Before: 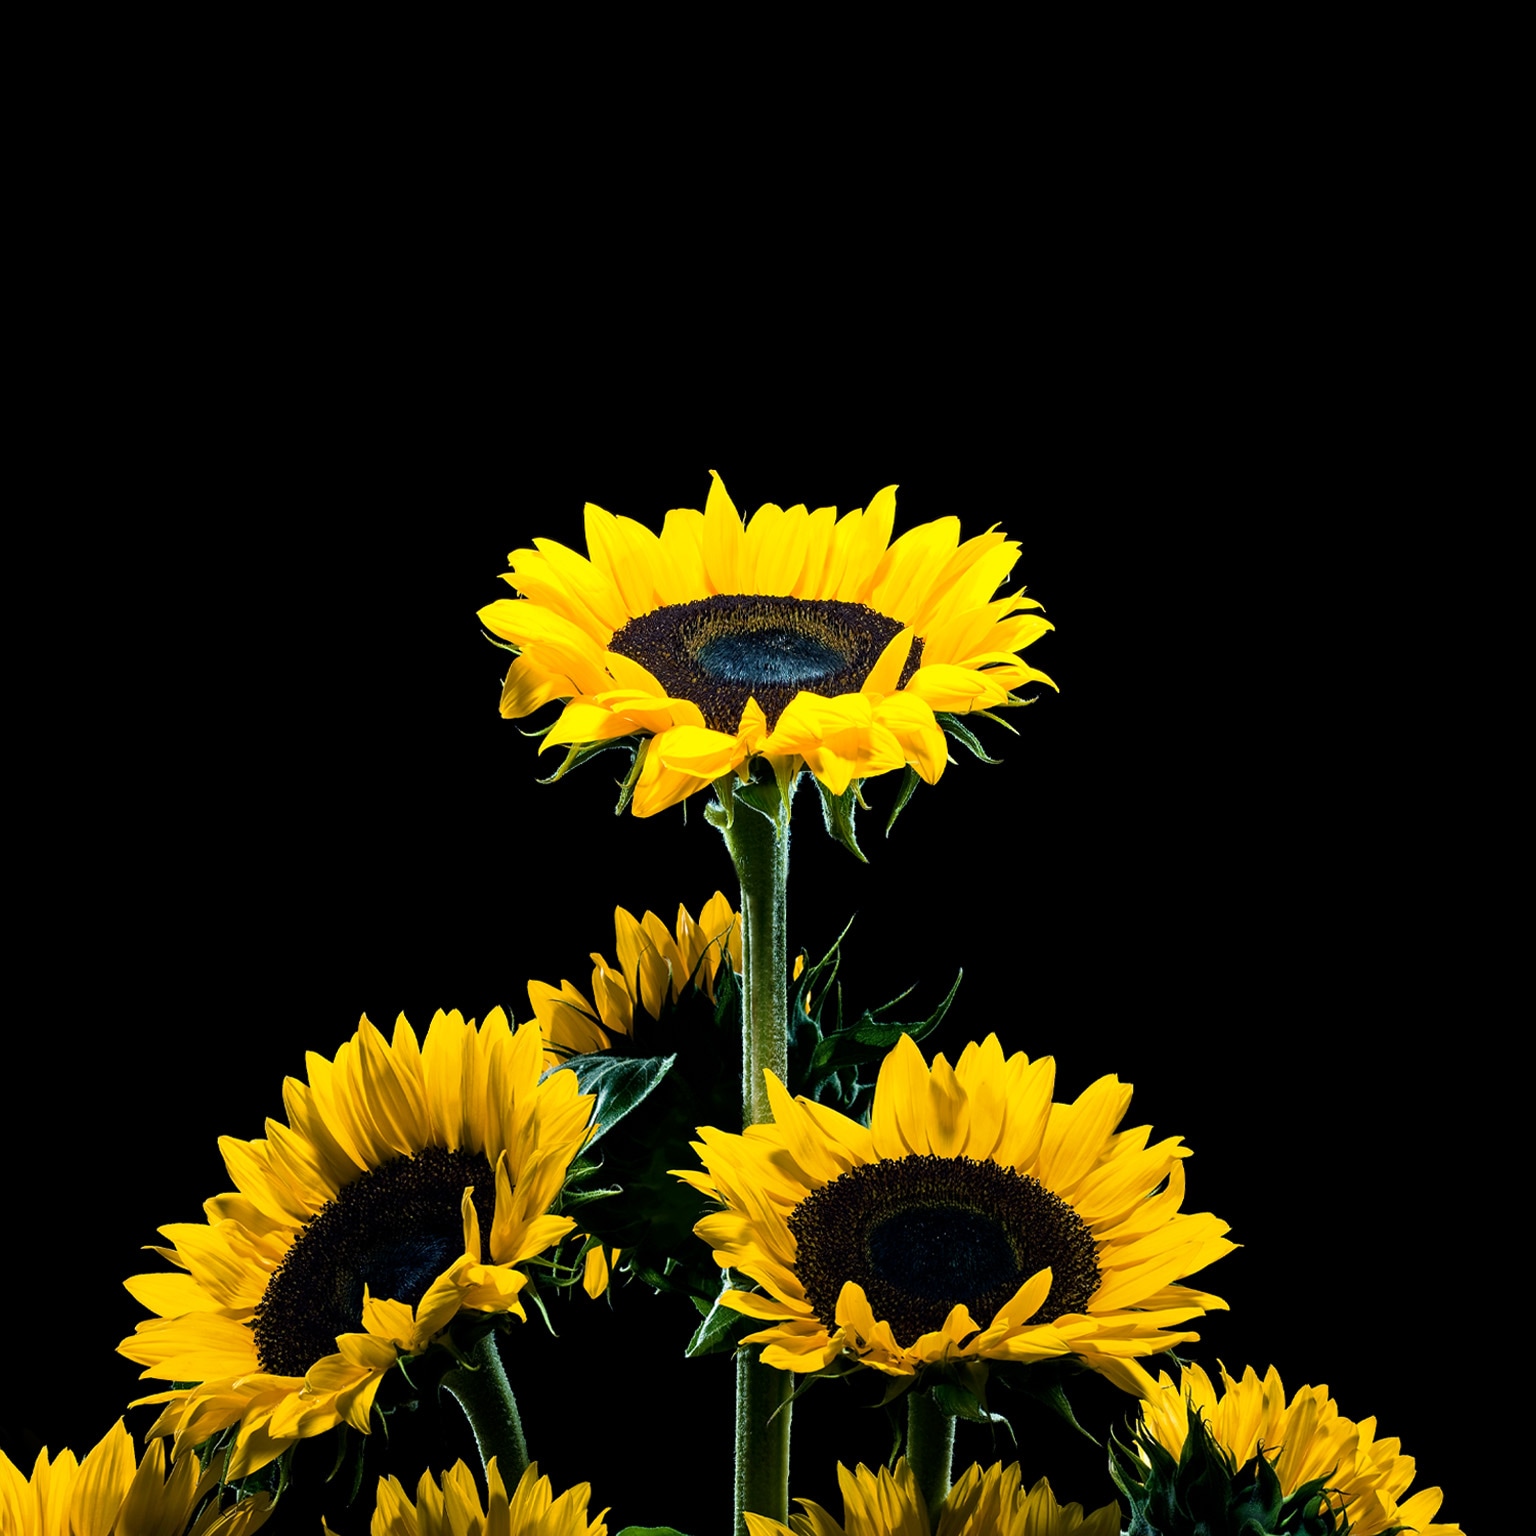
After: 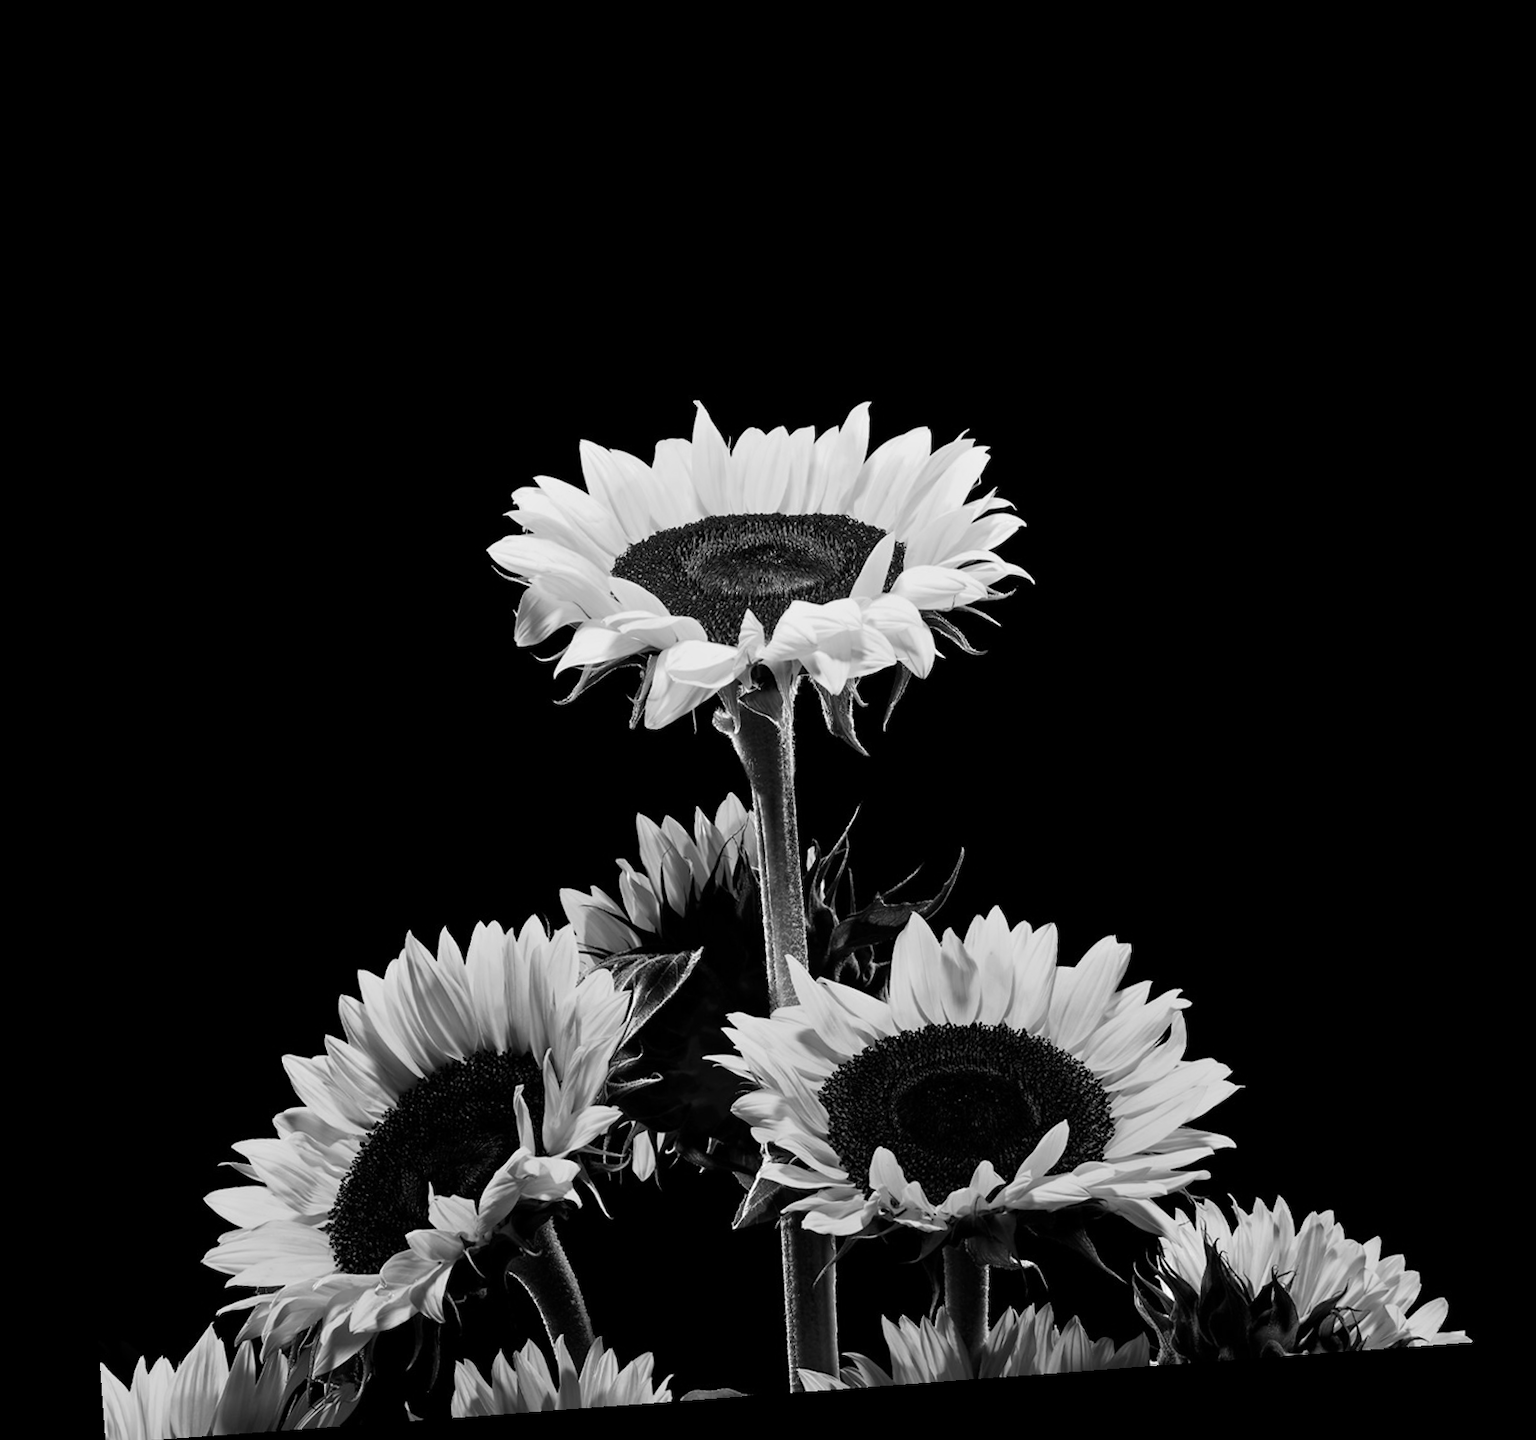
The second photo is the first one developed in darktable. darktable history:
rotate and perspective: rotation -4.25°, automatic cropping off
crop and rotate: top 6.25%
monochrome: on, module defaults
